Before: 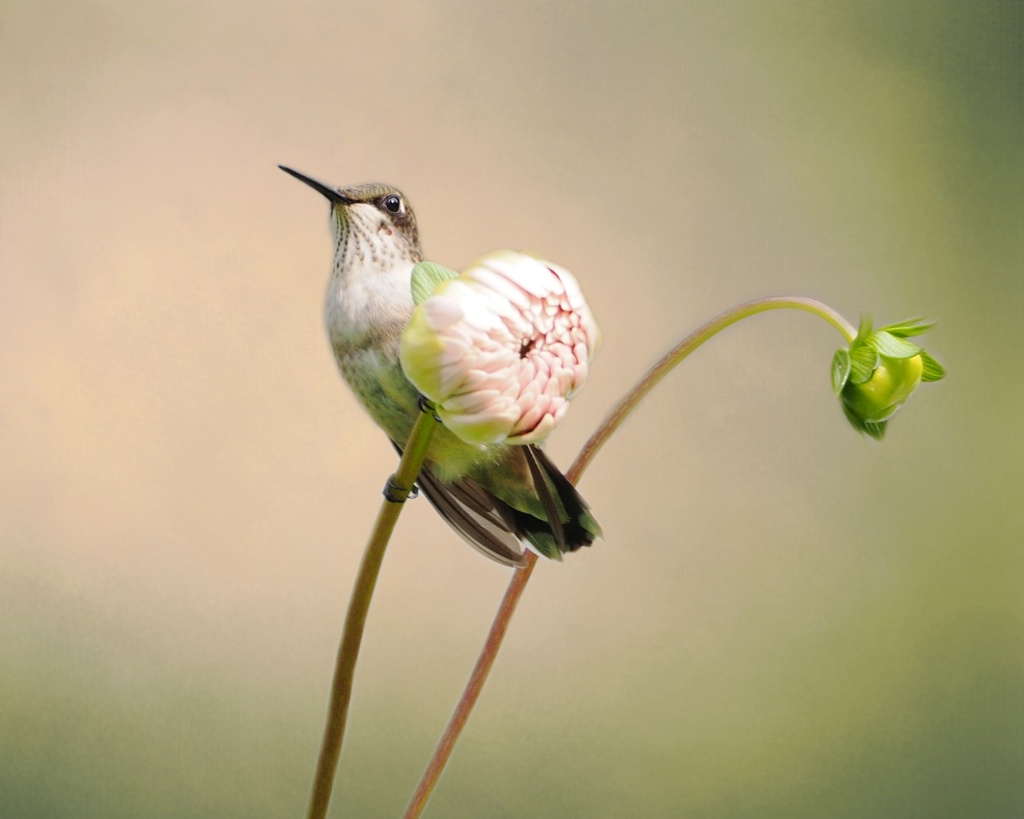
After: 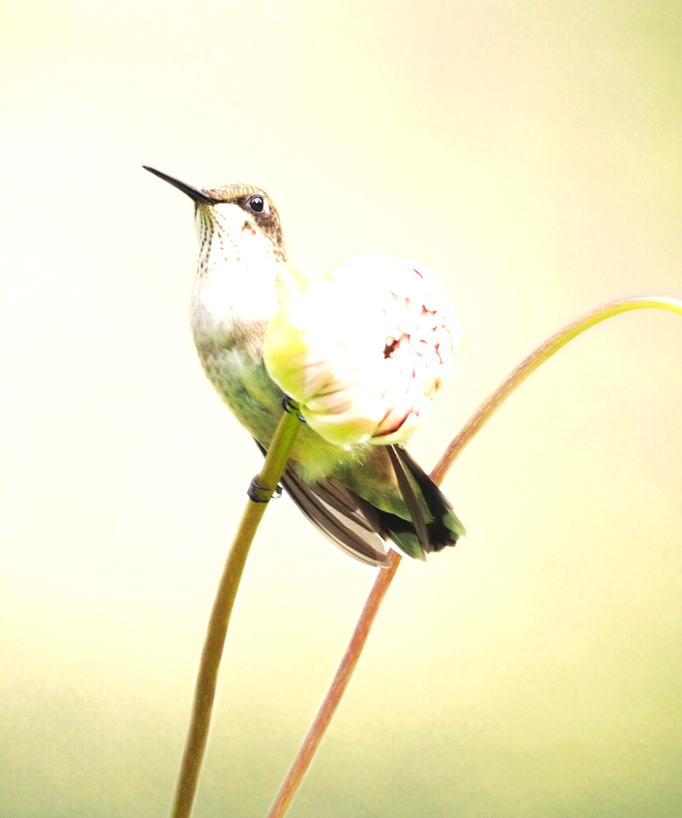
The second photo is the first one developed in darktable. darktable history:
exposure: black level correction 0, exposure 1.2 EV, compensate highlight preservation false
crop and rotate: left 13.372%, right 19.976%
